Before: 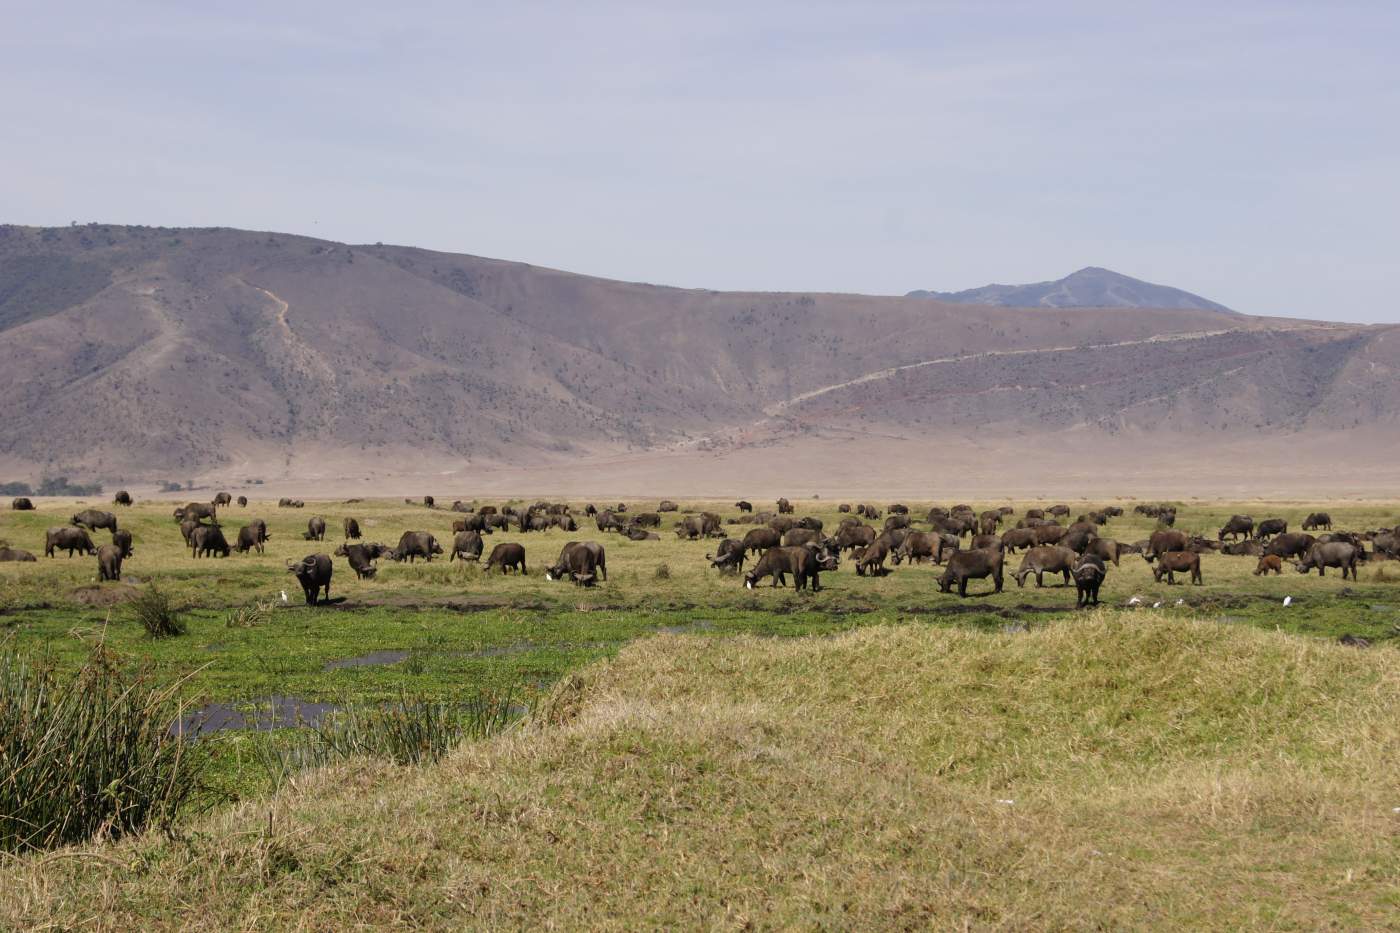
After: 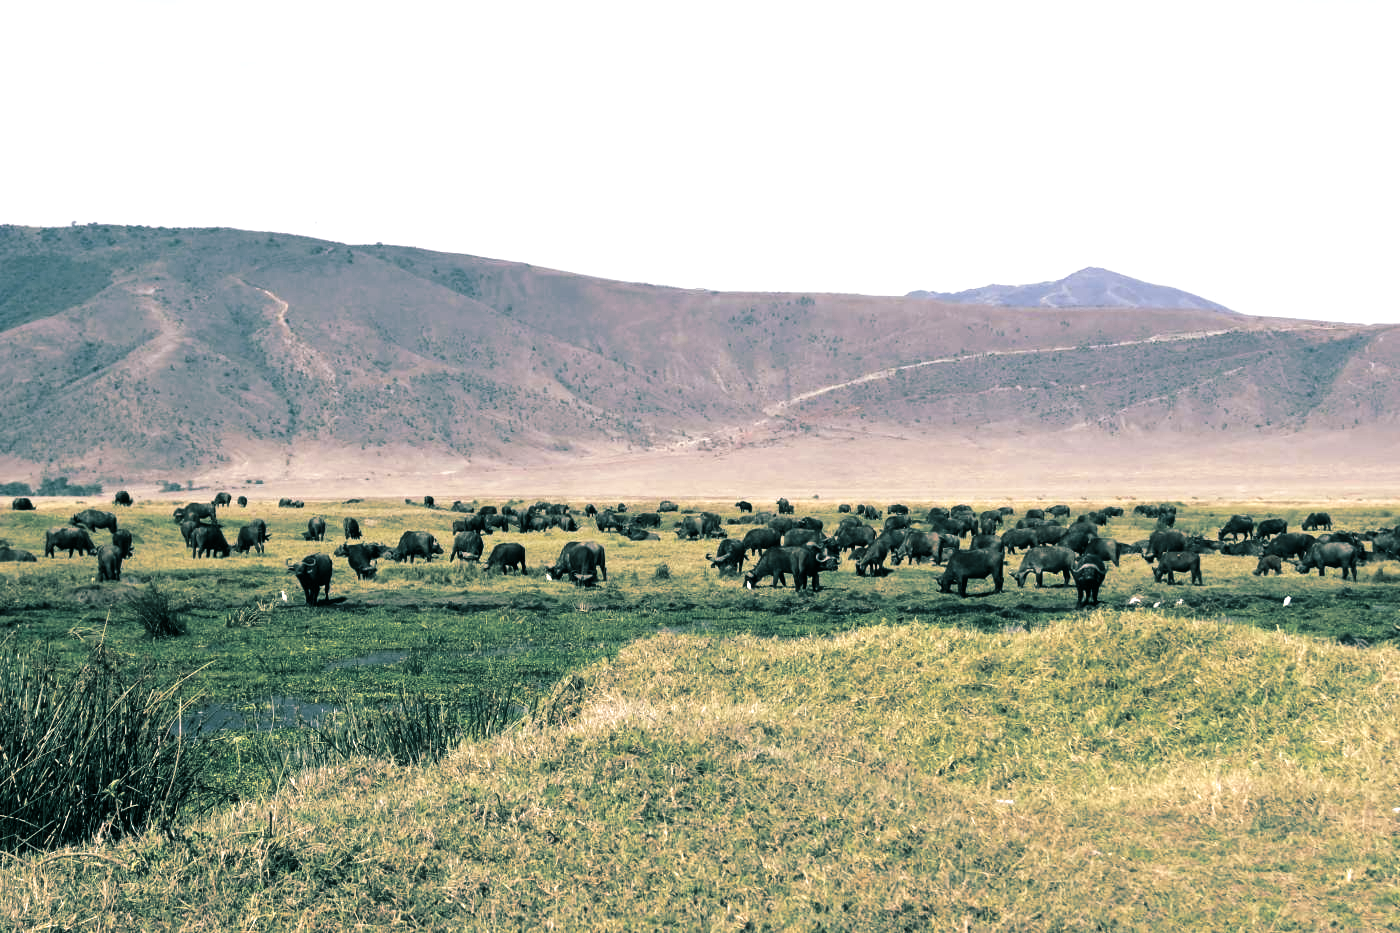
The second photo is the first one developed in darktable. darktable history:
tone equalizer: -8 EV -1.08 EV, -7 EV -1.01 EV, -6 EV -0.867 EV, -5 EV -0.578 EV, -3 EV 0.578 EV, -2 EV 0.867 EV, -1 EV 1.01 EV, +0 EV 1.08 EV, edges refinement/feathering 500, mask exposure compensation -1.57 EV, preserve details no
split-toning: shadows › hue 186.43°, highlights › hue 49.29°, compress 30.29%
